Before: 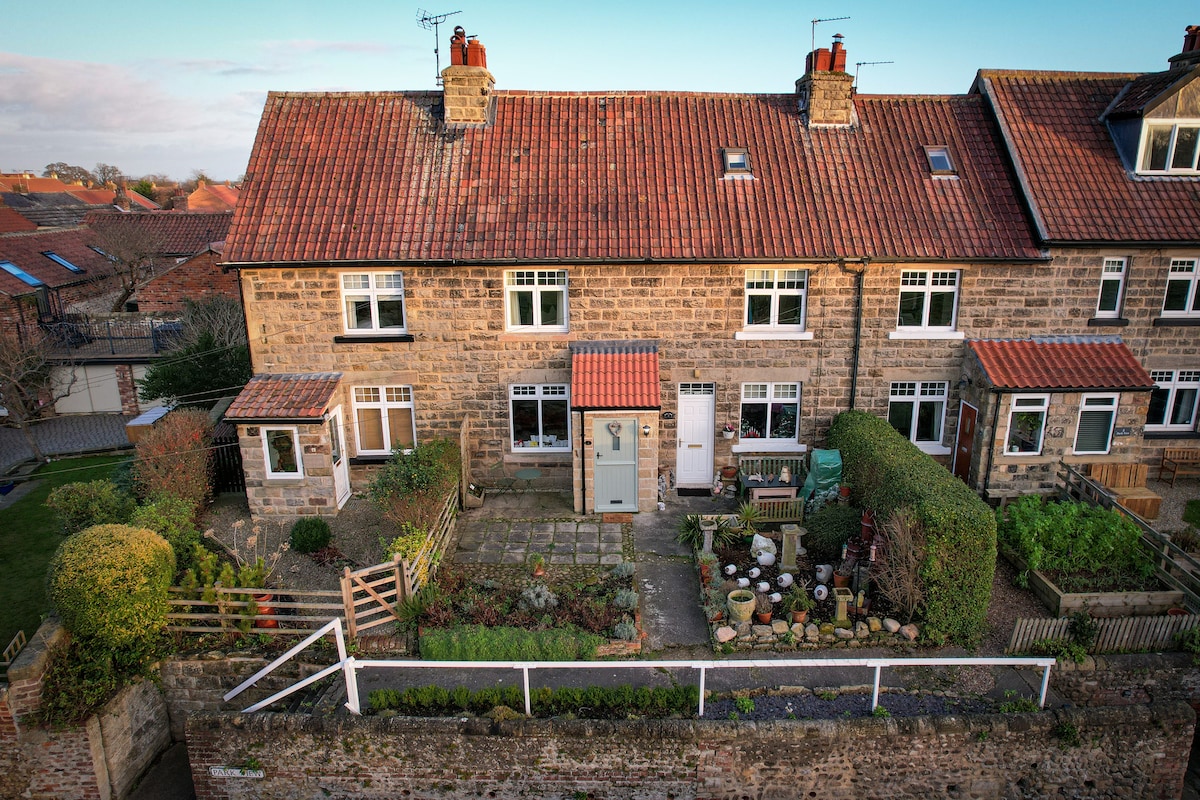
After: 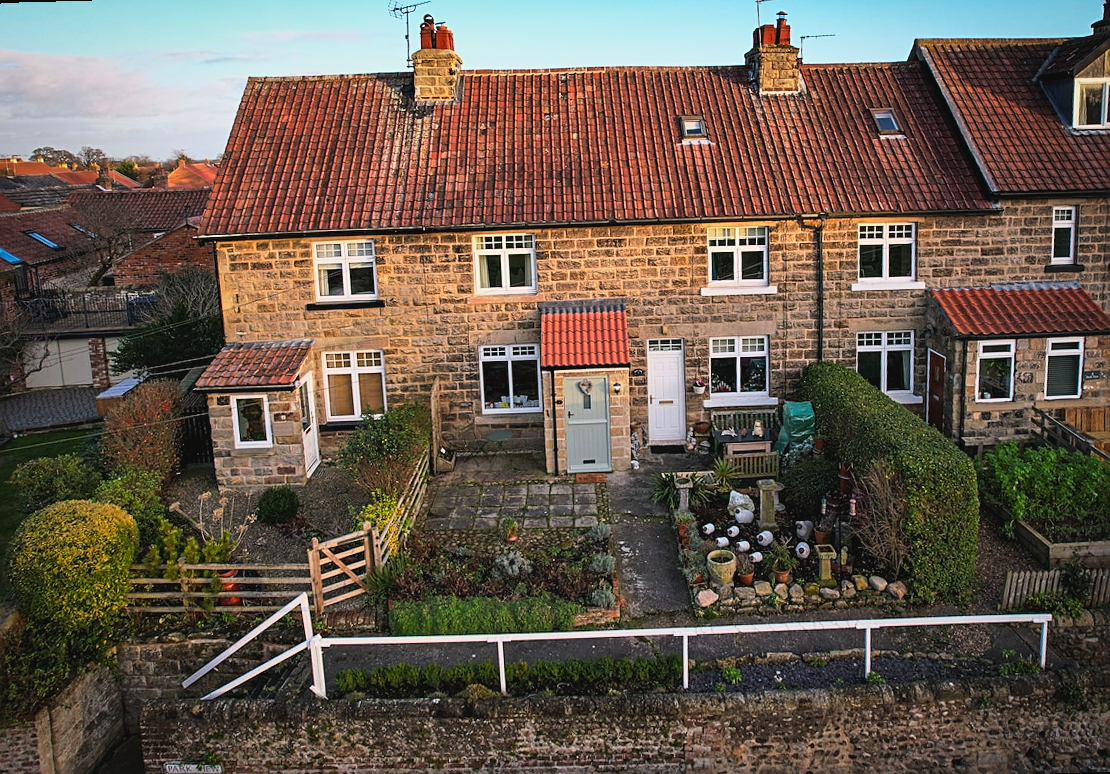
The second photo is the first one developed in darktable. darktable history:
contrast brightness saturation: contrast -0.19, saturation 0.19
sharpen: on, module defaults
tone curve: curves: ch0 [(0, 0) (0.042, 0.01) (0.223, 0.123) (0.59, 0.574) (0.802, 0.868) (1, 1)], color space Lab, linked channels, preserve colors none
rotate and perspective: rotation -1.68°, lens shift (vertical) -0.146, crop left 0.049, crop right 0.912, crop top 0.032, crop bottom 0.96
